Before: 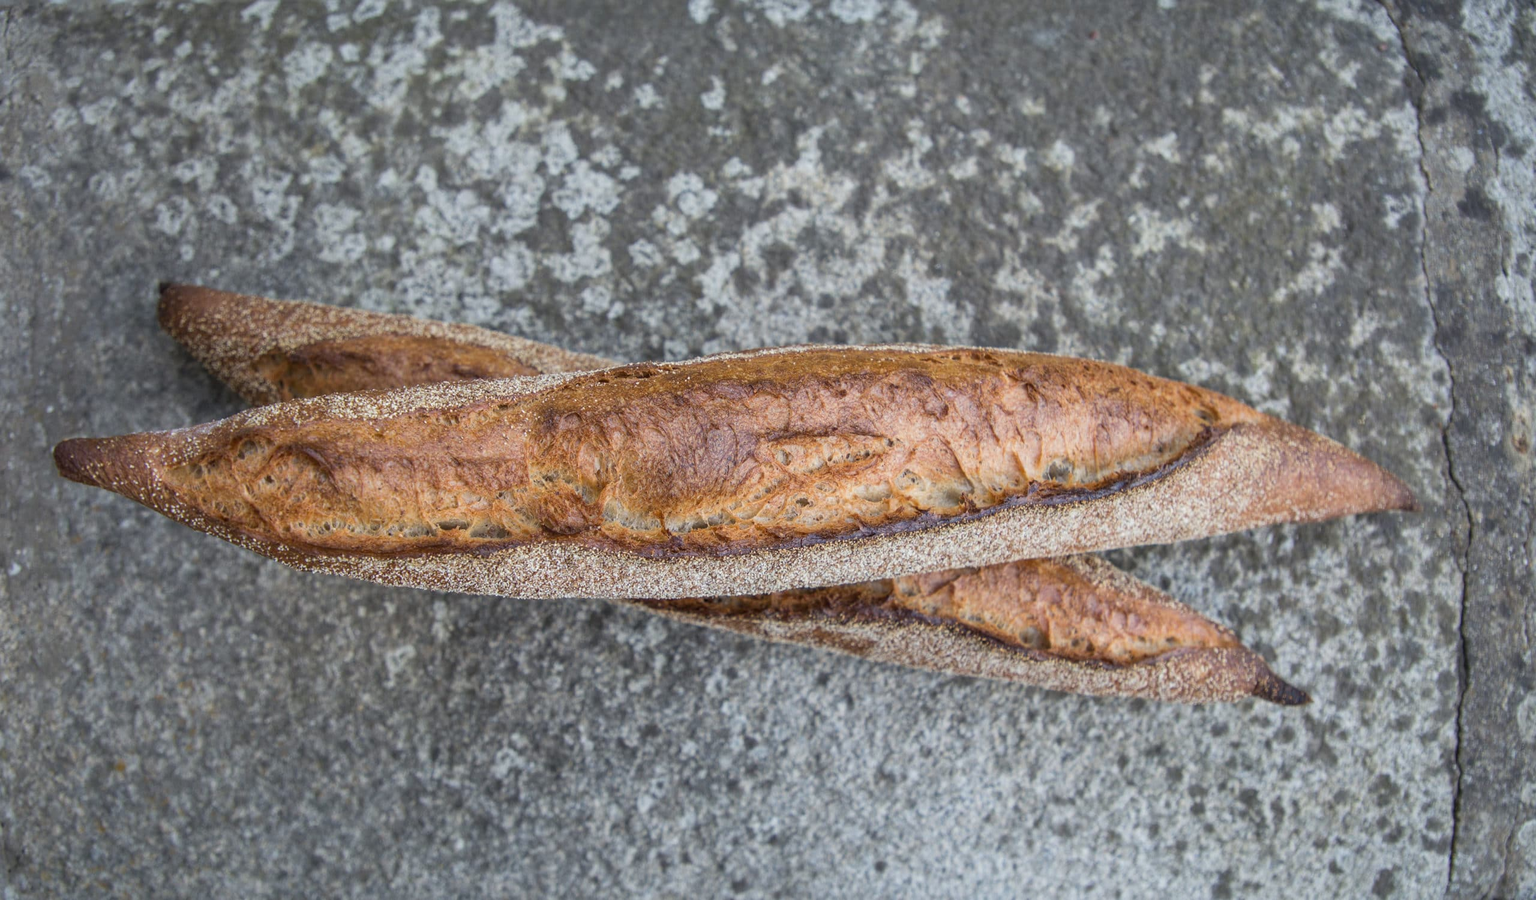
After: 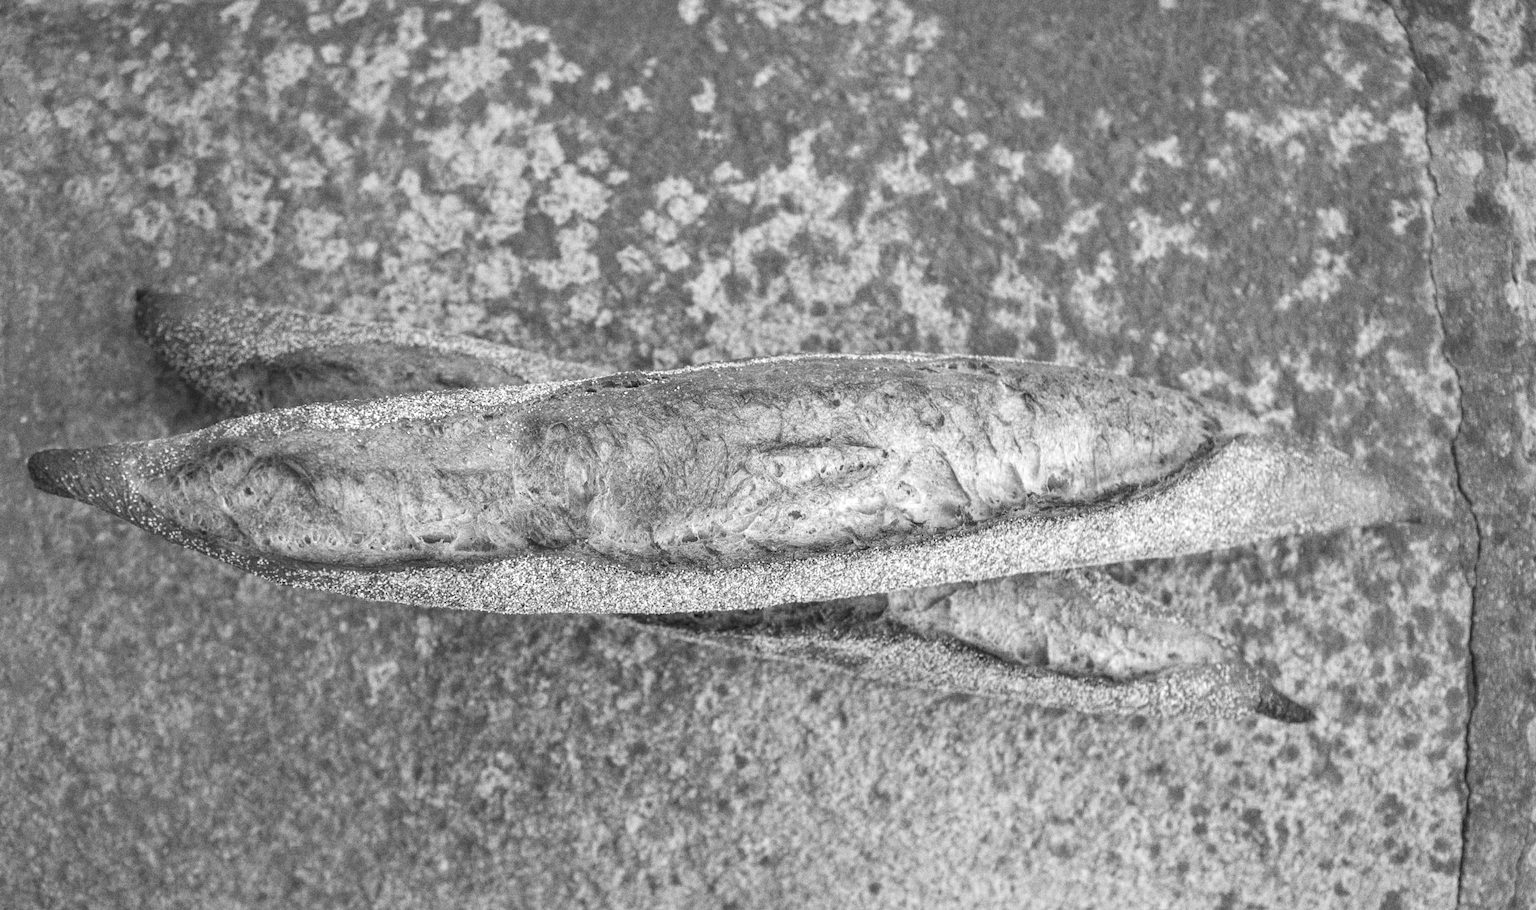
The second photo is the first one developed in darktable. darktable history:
exposure: black level correction 0, exposure 0.68 EV, compensate exposure bias true, compensate highlight preservation false
crop and rotate: left 1.774%, right 0.633%, bottom 1.28%
monochrome: a 26.22, b 42.67, size 0.8
grain: coarseness 9.61 ISO, strength 35.62%
